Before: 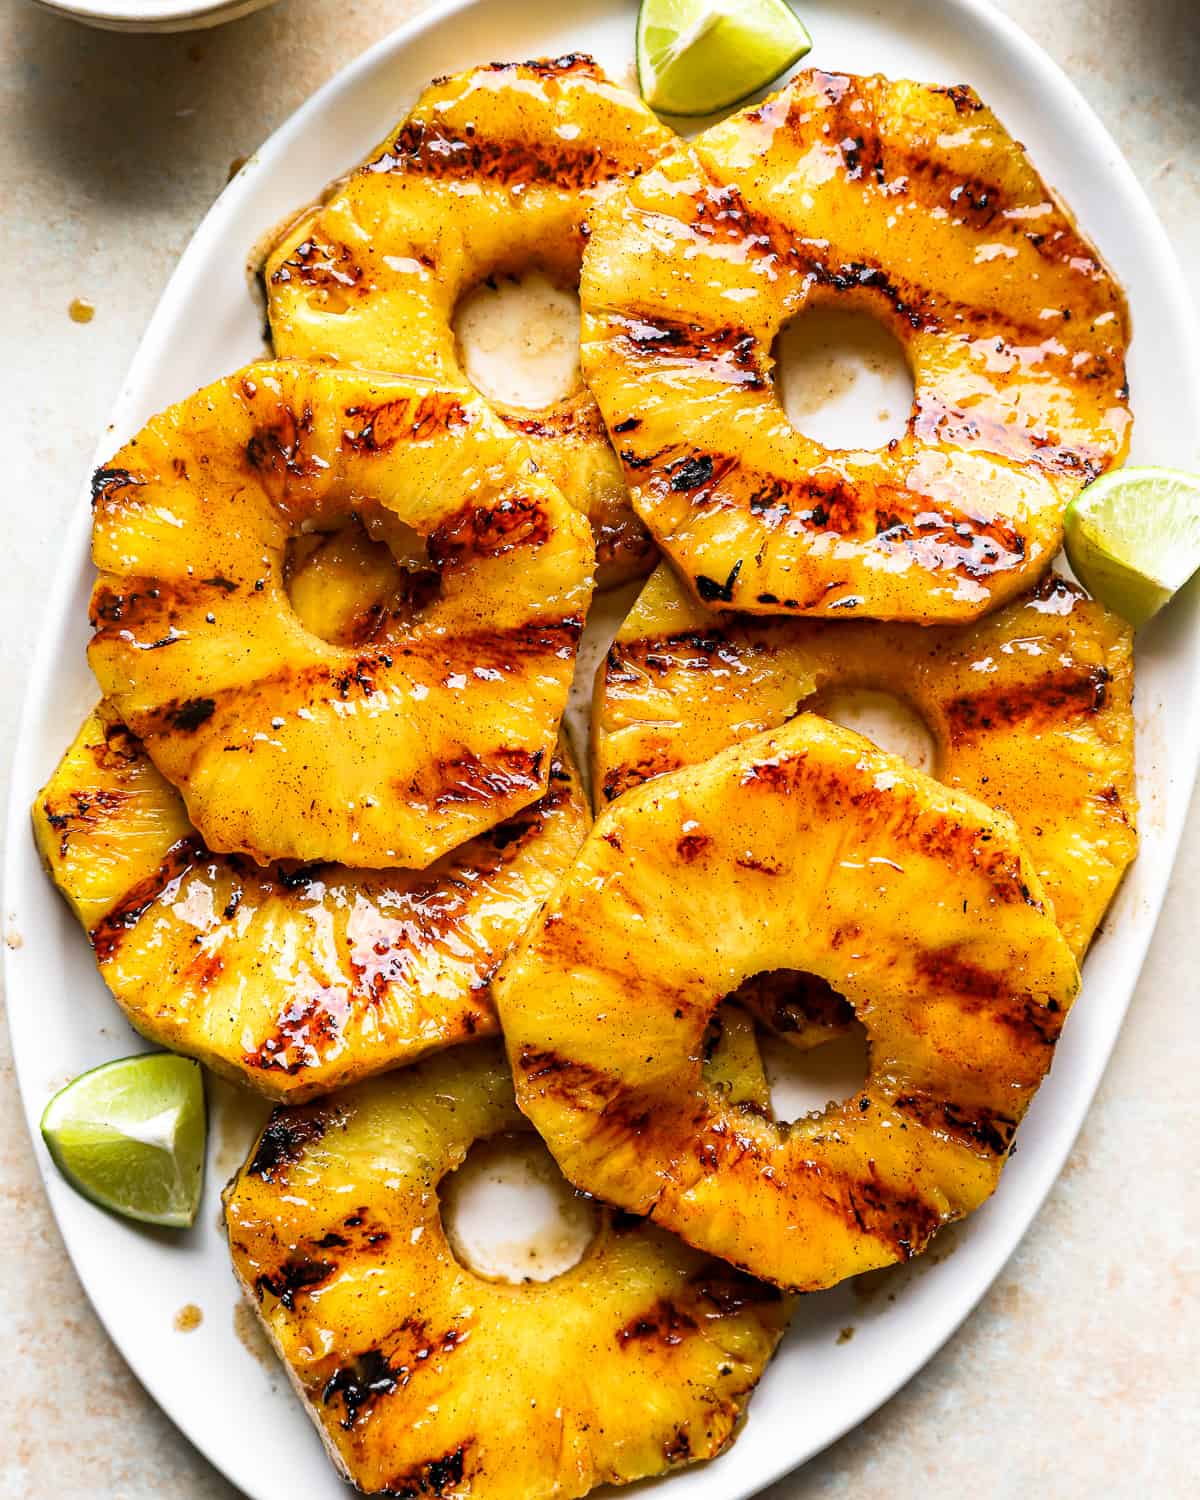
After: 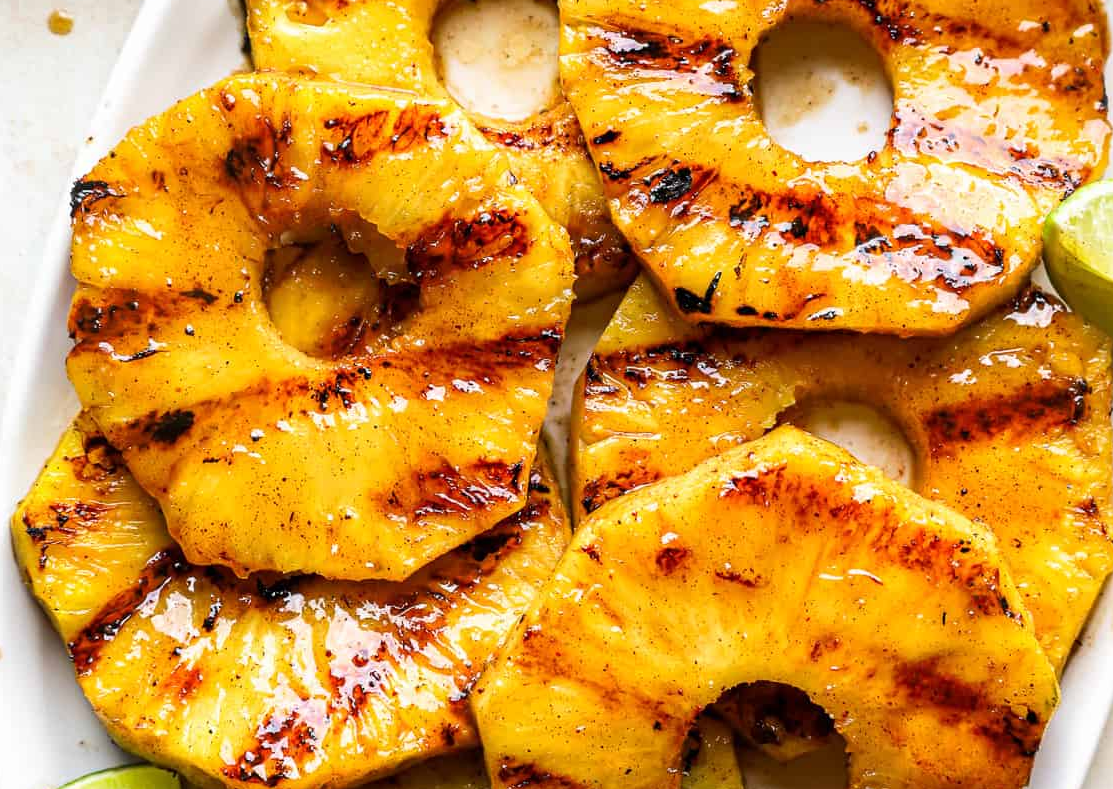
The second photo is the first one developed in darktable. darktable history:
crop: left 1.8%, top 19.247%, right 5.368%, bottom 28.14%
tone equalizer: on, module defaults
